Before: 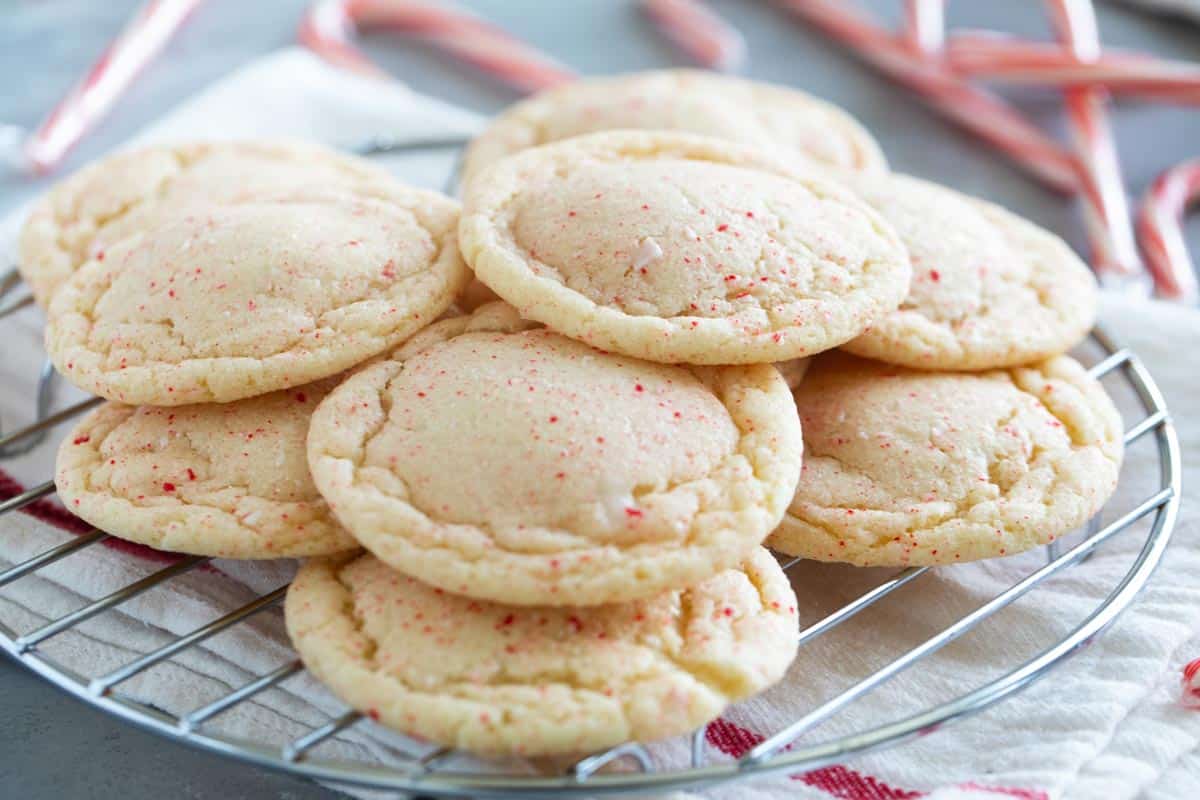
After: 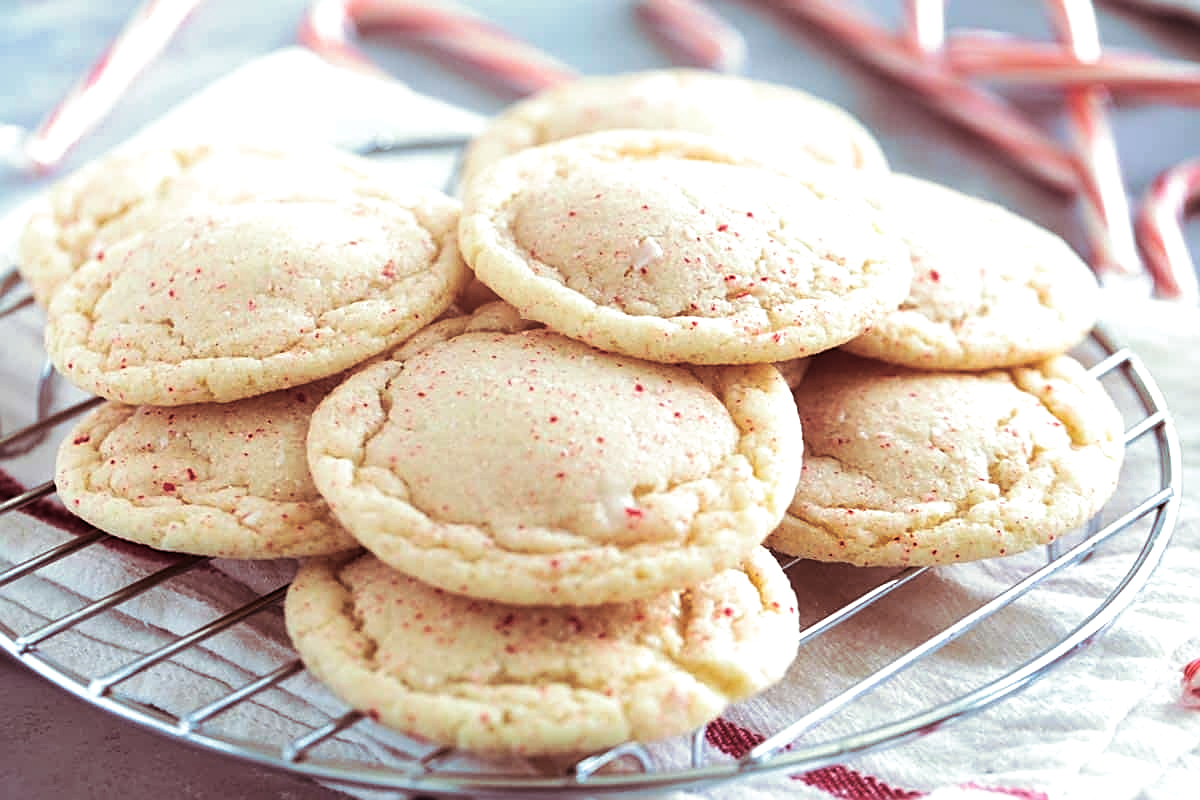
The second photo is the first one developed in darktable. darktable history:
tone equalizer: -8 EV -0.417 EV, -7 EV -0.389 EV, -6 EV -0.333 EV, -5 EV -0.222 EV, -3 EV 0.222 EV, -2 EV 0.333 EV, -1 EV 0.389 EV, +0 EV 0.417 EV, edges refinement/feathering 500, mask exposure compensation -1.57 EV, preserve details no
sharpen: on, module defaults
split-toning: on, module defaults
